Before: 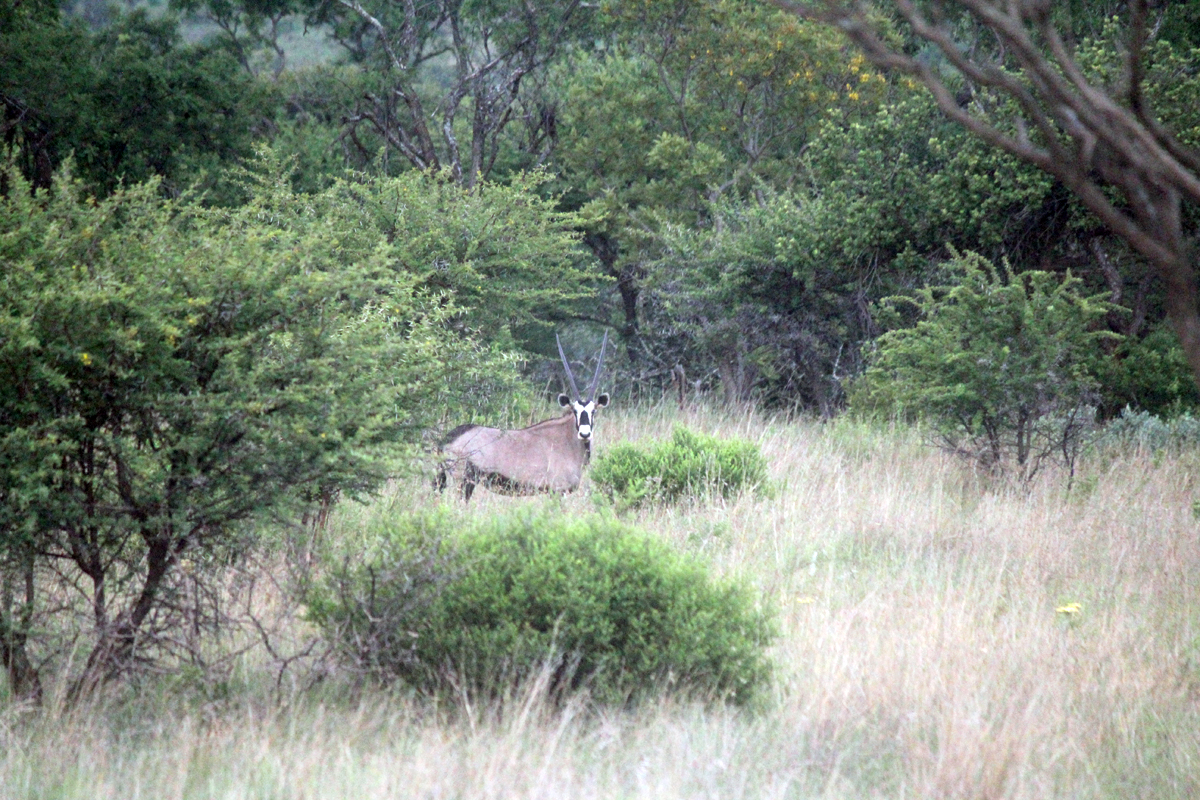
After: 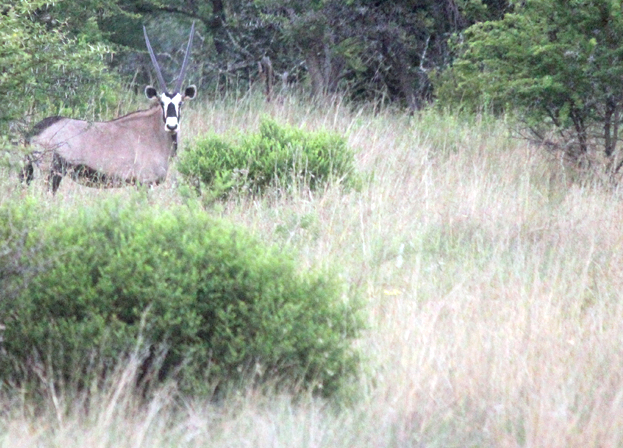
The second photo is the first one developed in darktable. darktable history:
crop: left 34.471%, top 38.596%, right 13.581%, bottom 5.313%
